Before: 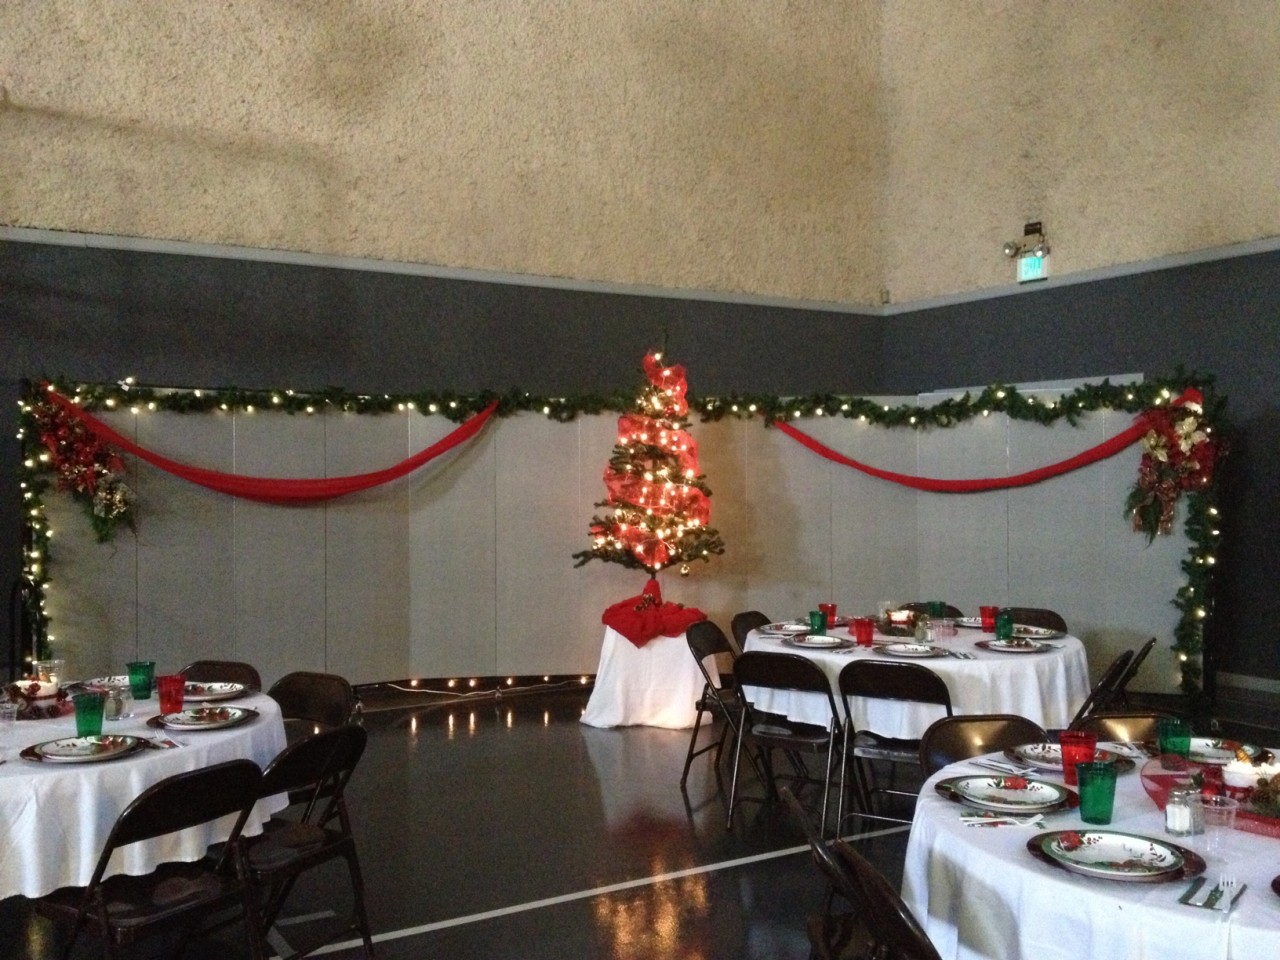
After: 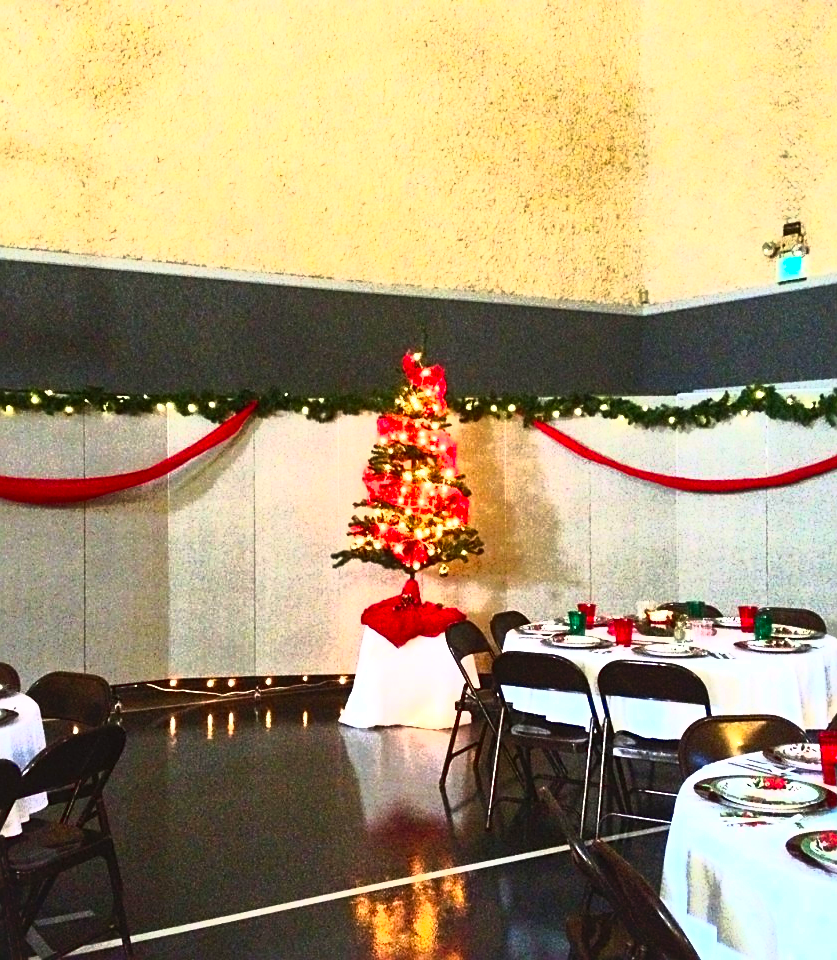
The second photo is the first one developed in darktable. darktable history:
tone curve: curves: ch0 [(0, 0.019) (0.078, 0.058) (0.223, 0.217) (0.424, 0.553) (0.631, 0.764) (0.816, 0.932) (1, 1)]; ch1 [(0, 0) (0.262, 0.227) (0.417, 0.386) (0.469, 0.467) (0.502, 0.503) (0.544, 0.548) (0.57, 0.579) (0.608, 0.62) (0.65, 0.68) (0.994, 0.987)]; ch2 [(0, 0) (0.262, 0.188) (0.5, 0.504) (0.553, 0.592) (0.599, 0.653) (1, 1)], color space Lab, linked channels, preserve colors none
crop and rotate: left 18.889%, right 15.694%
color correction: highlights a* -0.139, highlights b* 0.091
sharpen: on, module defaults
contrast brightness saturation: contrast 0.829, brightness 0.585, saturation 0.6
shadows and highlights: on, module defaults
local contrast: mode bilateral grid, contrast 20, coarseness 50, detail 119%, midtone range 0.2
